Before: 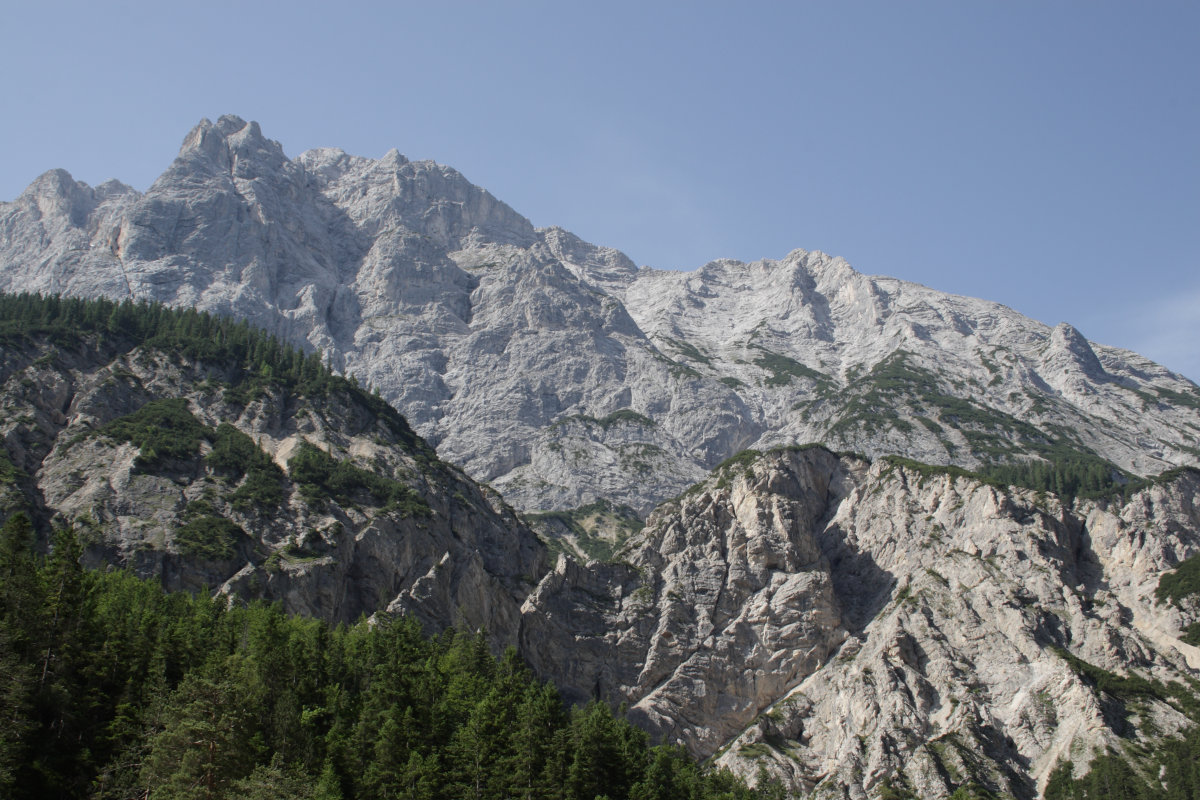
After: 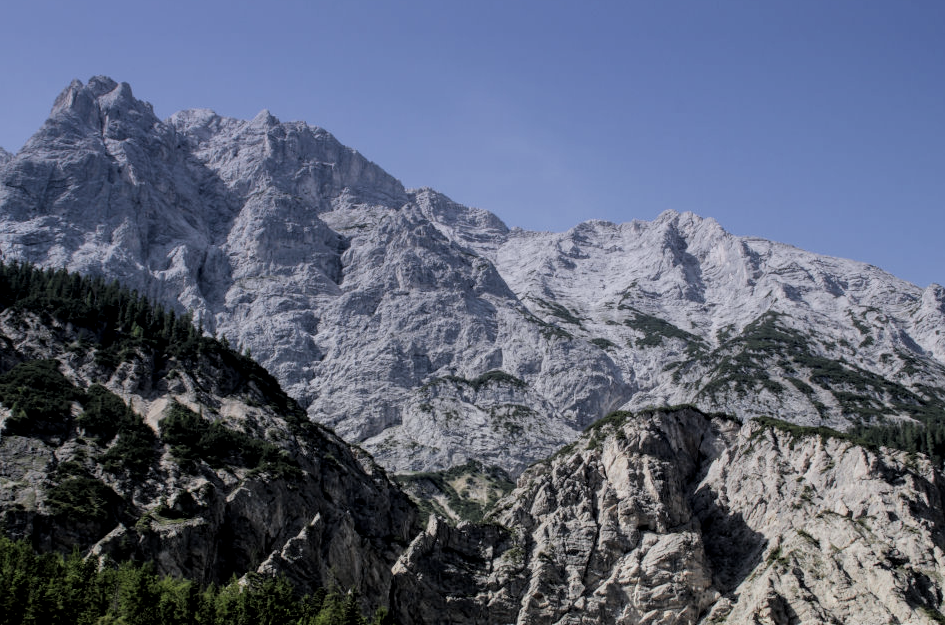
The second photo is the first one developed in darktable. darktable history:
local contrast: on, module defaults
filmic rgb: black relative exposure -5 EV, hardness 2.88, contrast 1.3, highlights saturation mix -30%
graduated density: hue 238.83°, saturation 50%
crop and rotate: left 10.77%, top 5.1%, right 10.41%, bottom 16.76%
